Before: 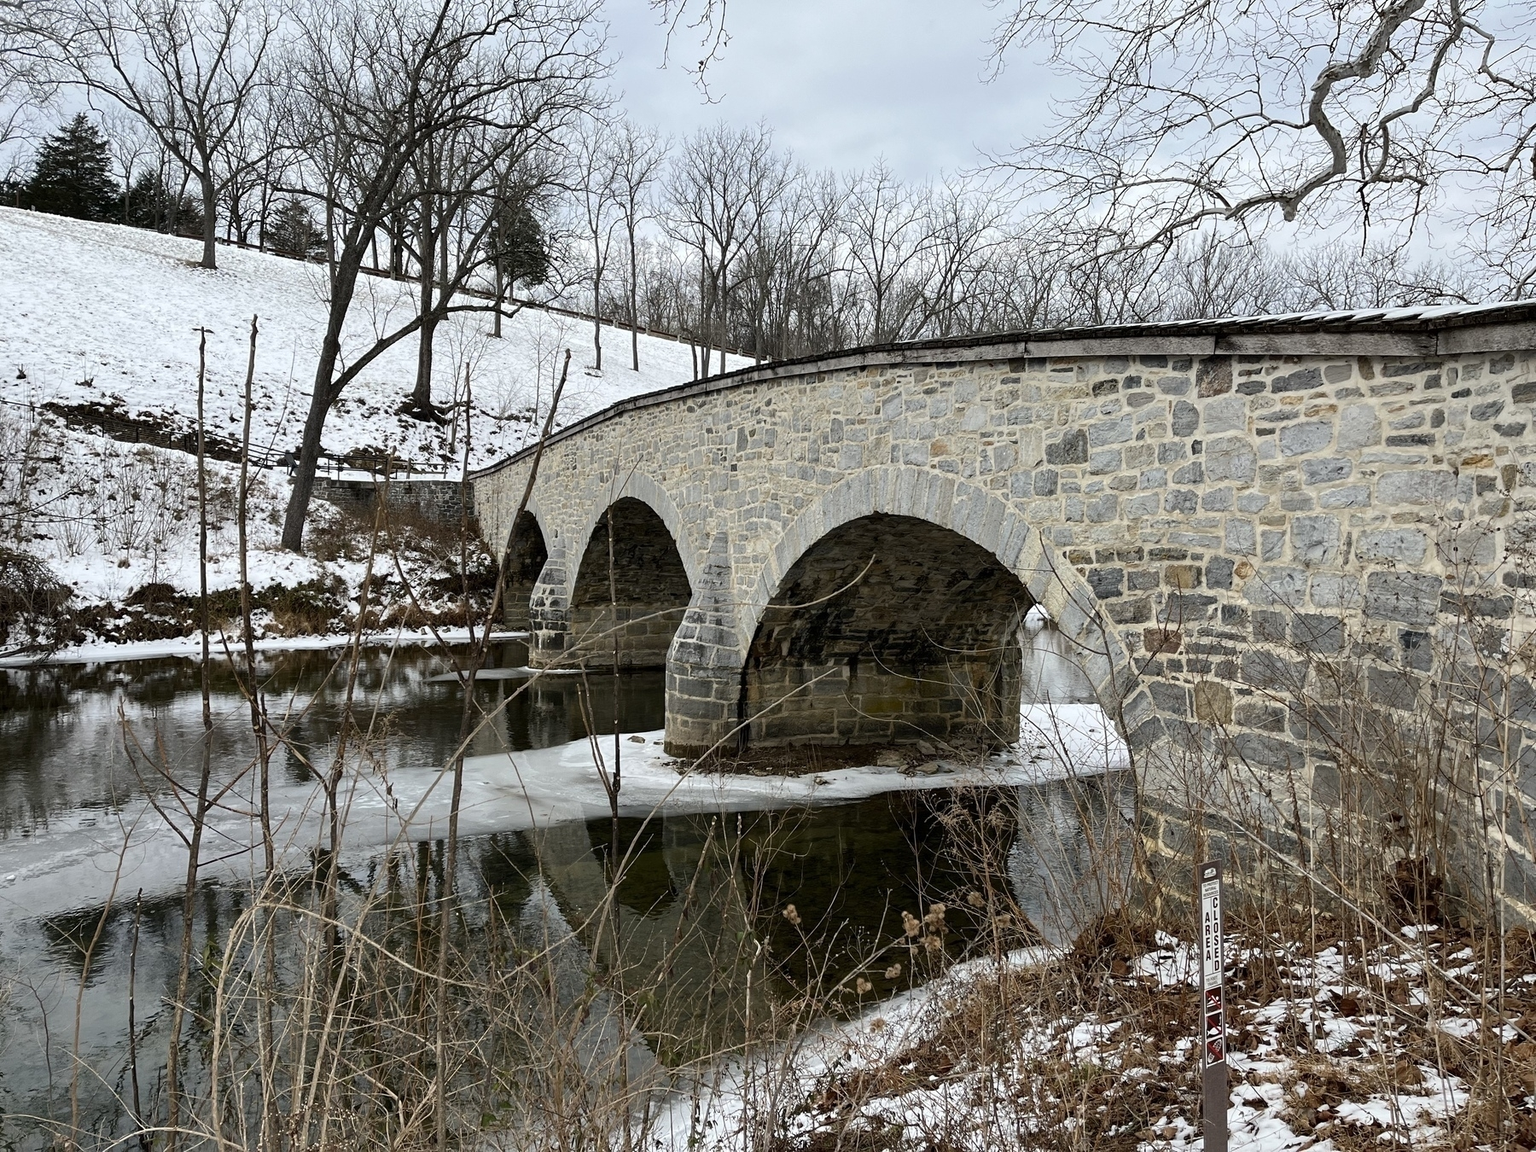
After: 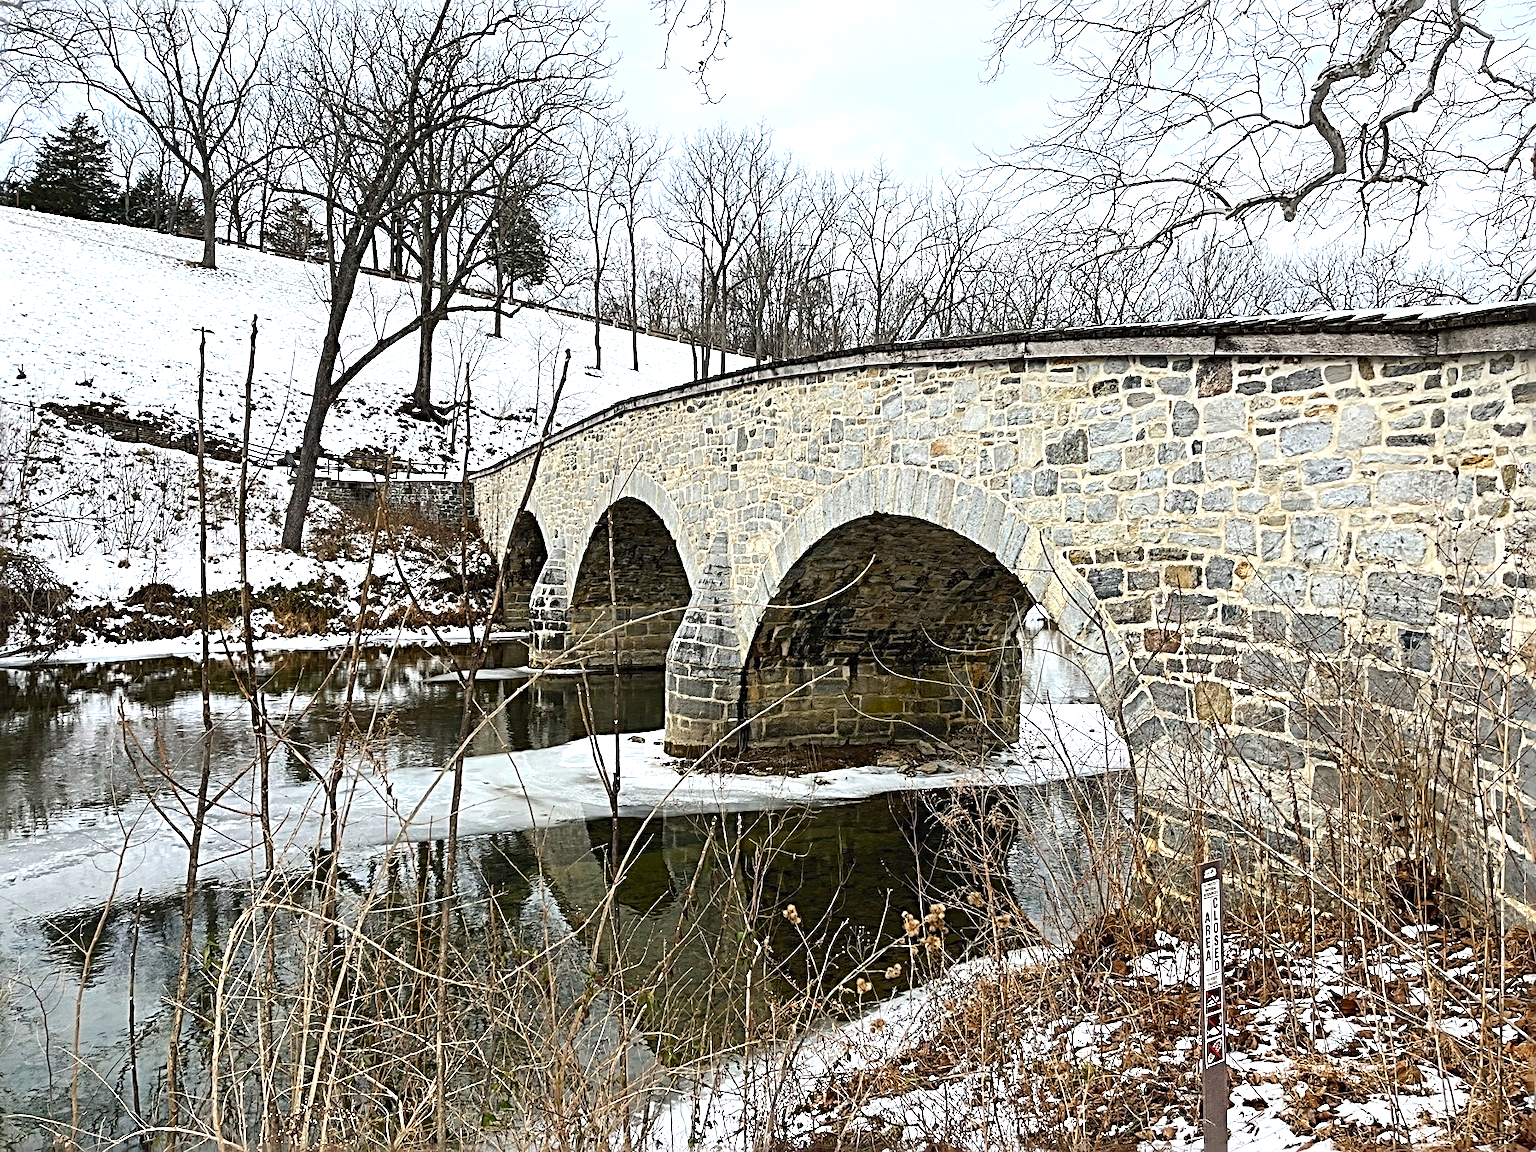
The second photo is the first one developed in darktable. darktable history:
sharpen: radius 3.718, amount 0.935
contrast brightness saturation: contrast 0.098, brightness 0.026, saturation 0.087
exposure: black level correction -0.002, exposure 0.715 EV, compensate highlight preservation false
color balance rgb: perceptual saturation grading › global saturation 14.722%
